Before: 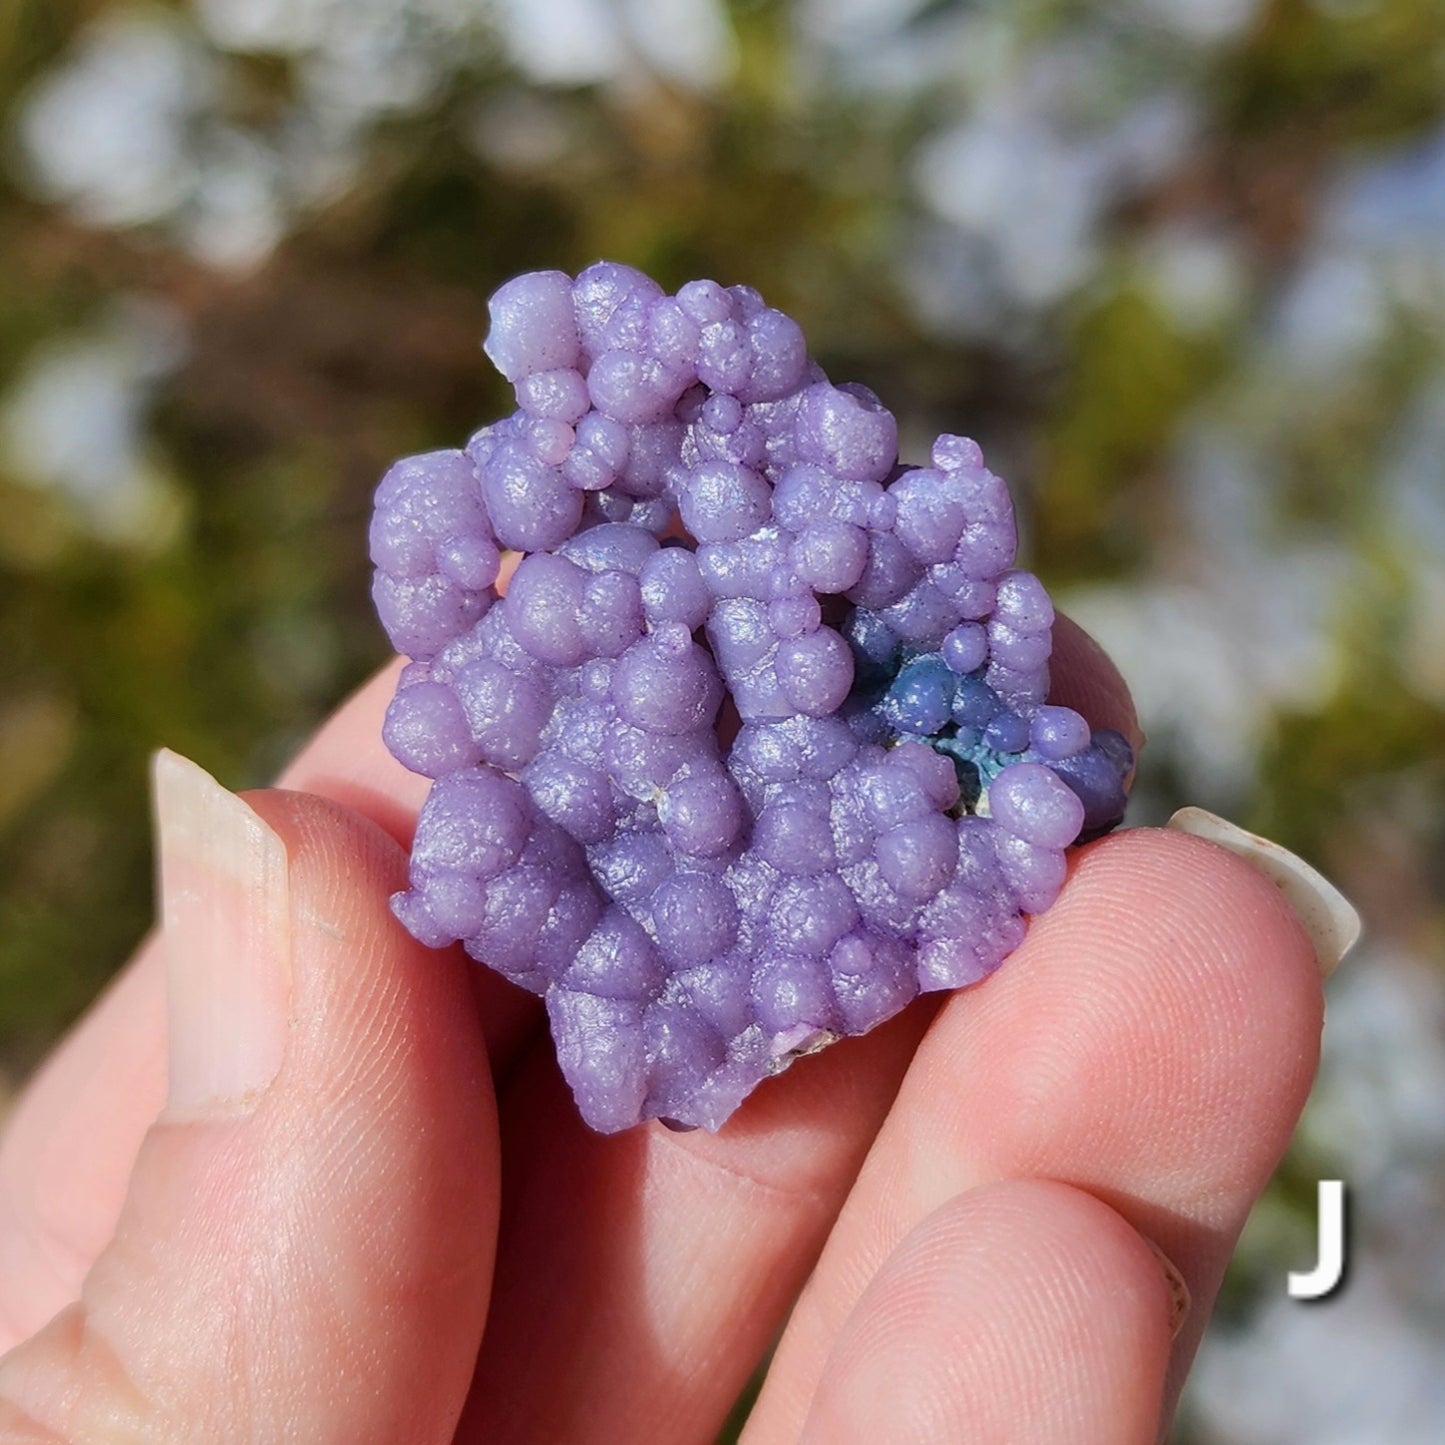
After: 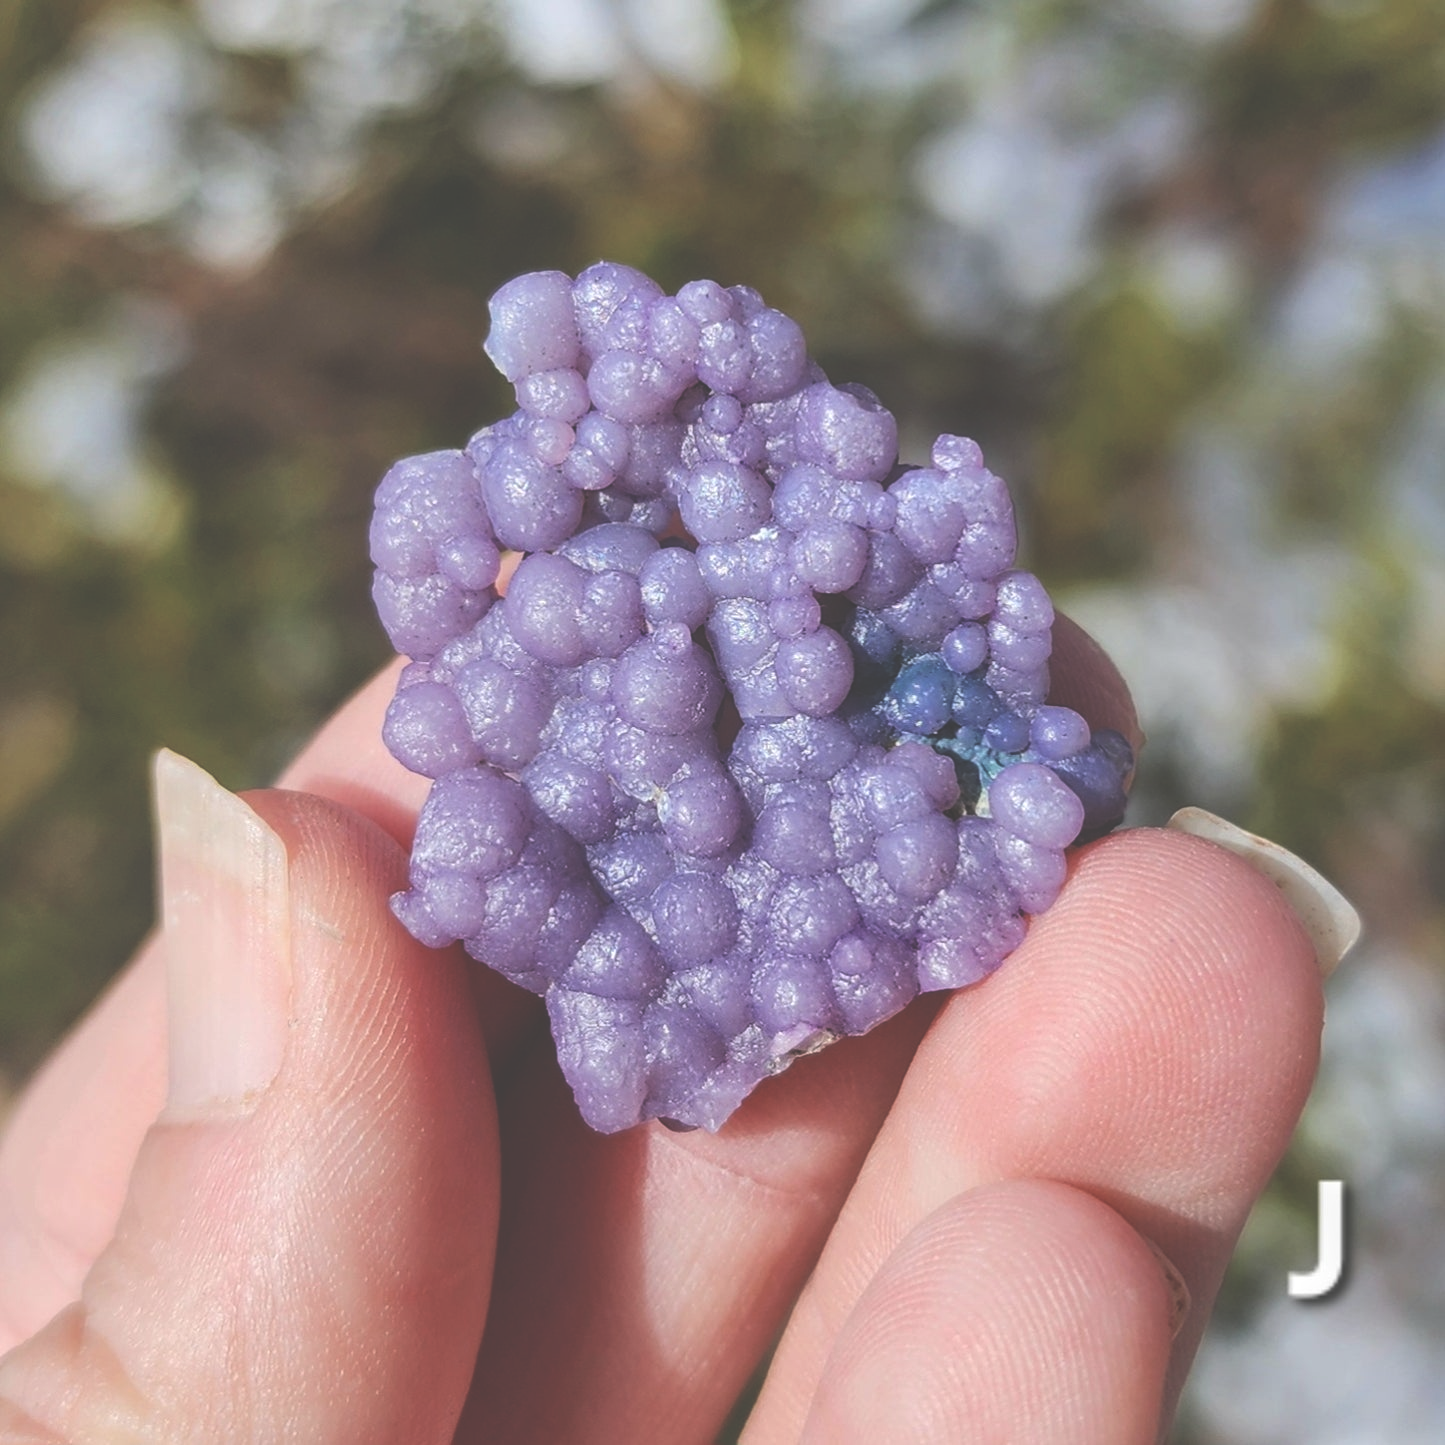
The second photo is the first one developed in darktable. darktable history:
local contrast: on, module defaults
exposure: black level correction -0.064, exposure -0.05 EV, compensate highlight preservation false
